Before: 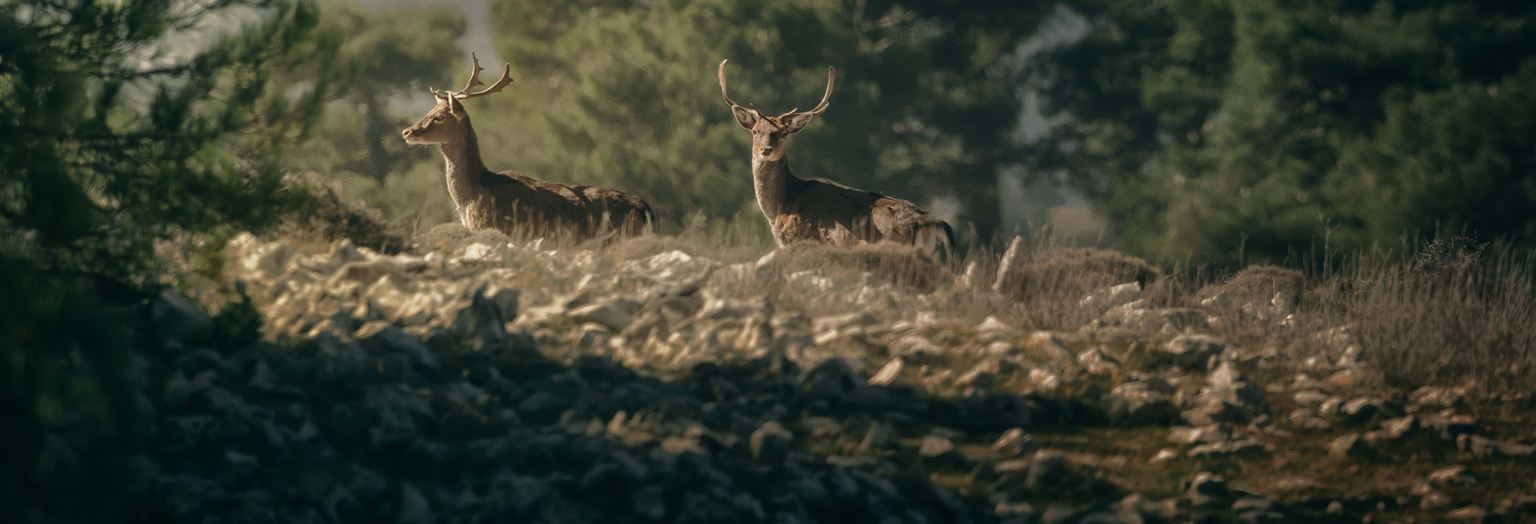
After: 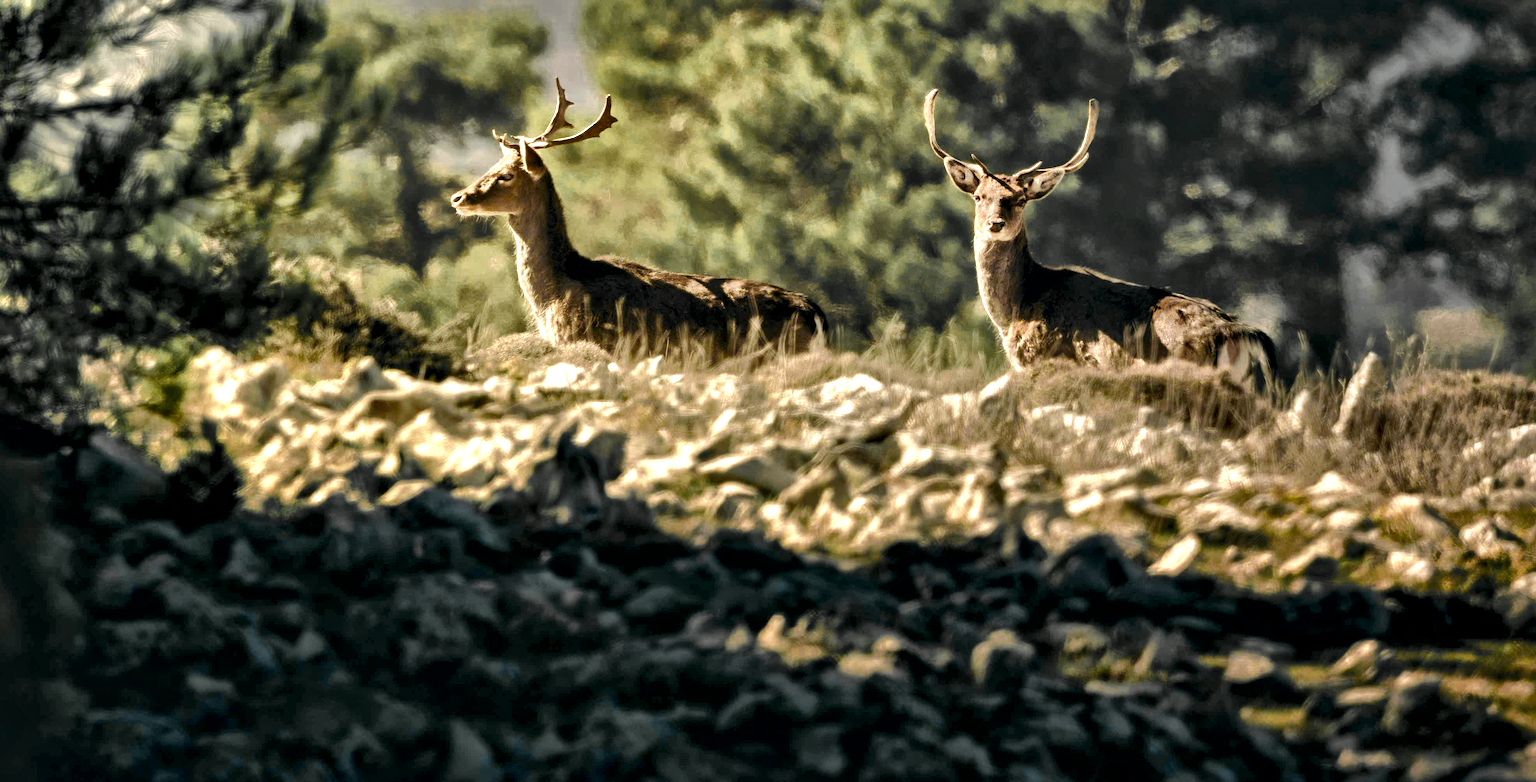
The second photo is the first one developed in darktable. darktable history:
exposure: exposure 0.177 EV, compensate highlight preservation false
local contrast: mode bilateral grid, contrast 21, coarseness 51, detail 173%, midtone range 0.2
crop and rotate: left 6.567%, right 26.536%
color zones: curves: ch0 [(0.004, 0.306) (0.107, 0.448) (0.252, 0.656) (0.41, 0.398) (0.595, 0.515) (0.768, 0.628)]; ch1 [(0.07, 0.323) (0.151, 0.452) (0.252, 0.608) (0.346, 0.221) (0.463, 0.189) (0.61, 0.368) (0.735, 0.395) (0.921, 0.412)]; ch2 [(0, 0.476) (0.132, 0.512) (0.243, 0.512) (0.397, 0.48) (0.522, 0.376) (0.634, 0.536) (0.761, 0.46)], mix 25.82%
contrast equalizer: octaves 7, y [[0.6 ×6], [0.55 ×6], [0 ×6], [0 ×6], [0 ×6]]
levels: mode automatic, levels [0.093, 0.434, 0.988]
color balance rgb: perceptual saturation grading › global saturation 25.282%, perceptual saturation grading › highlights -27.715%, perceptual saturation grading › shadows 33.148%, perceptual brilliance grading › global brilliance 1.629%, perceptual brilliance grading › highlights -3.854%
